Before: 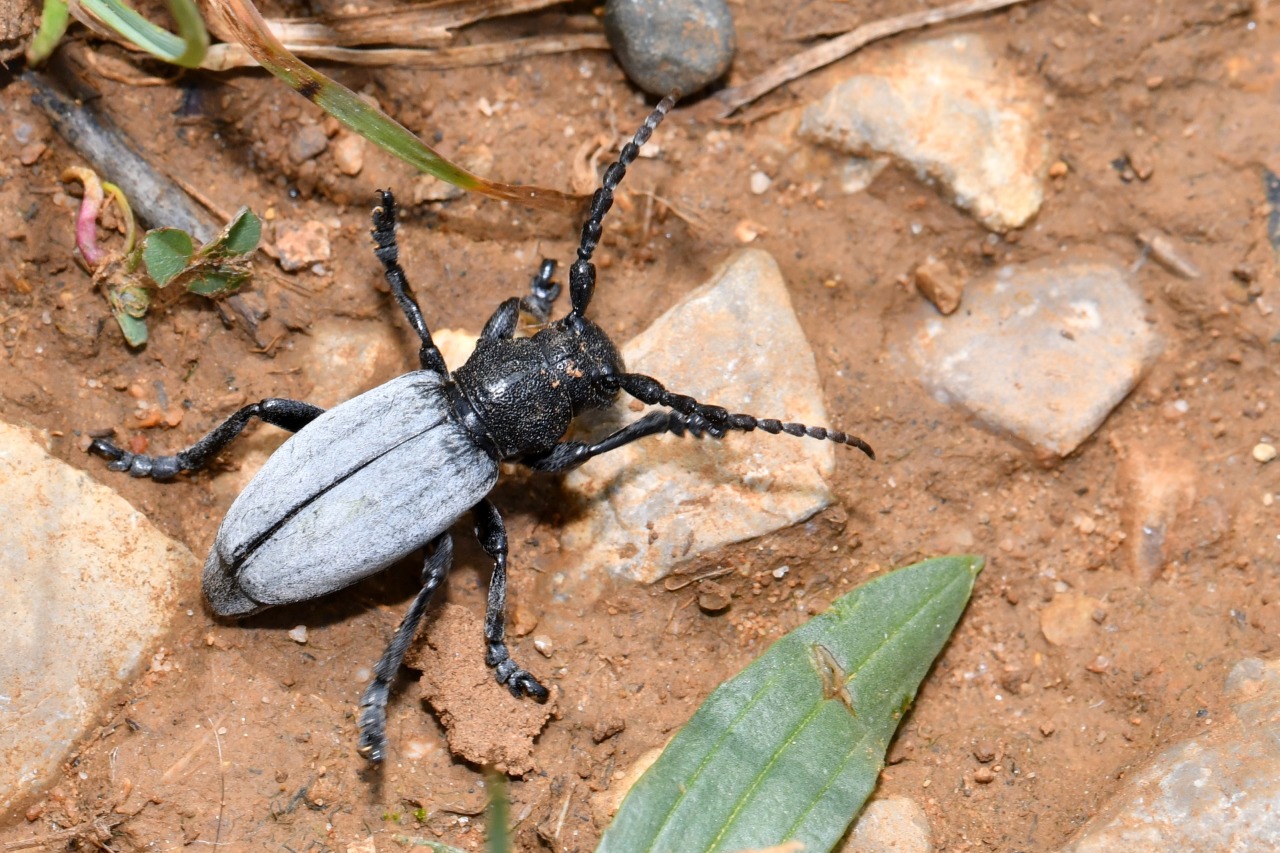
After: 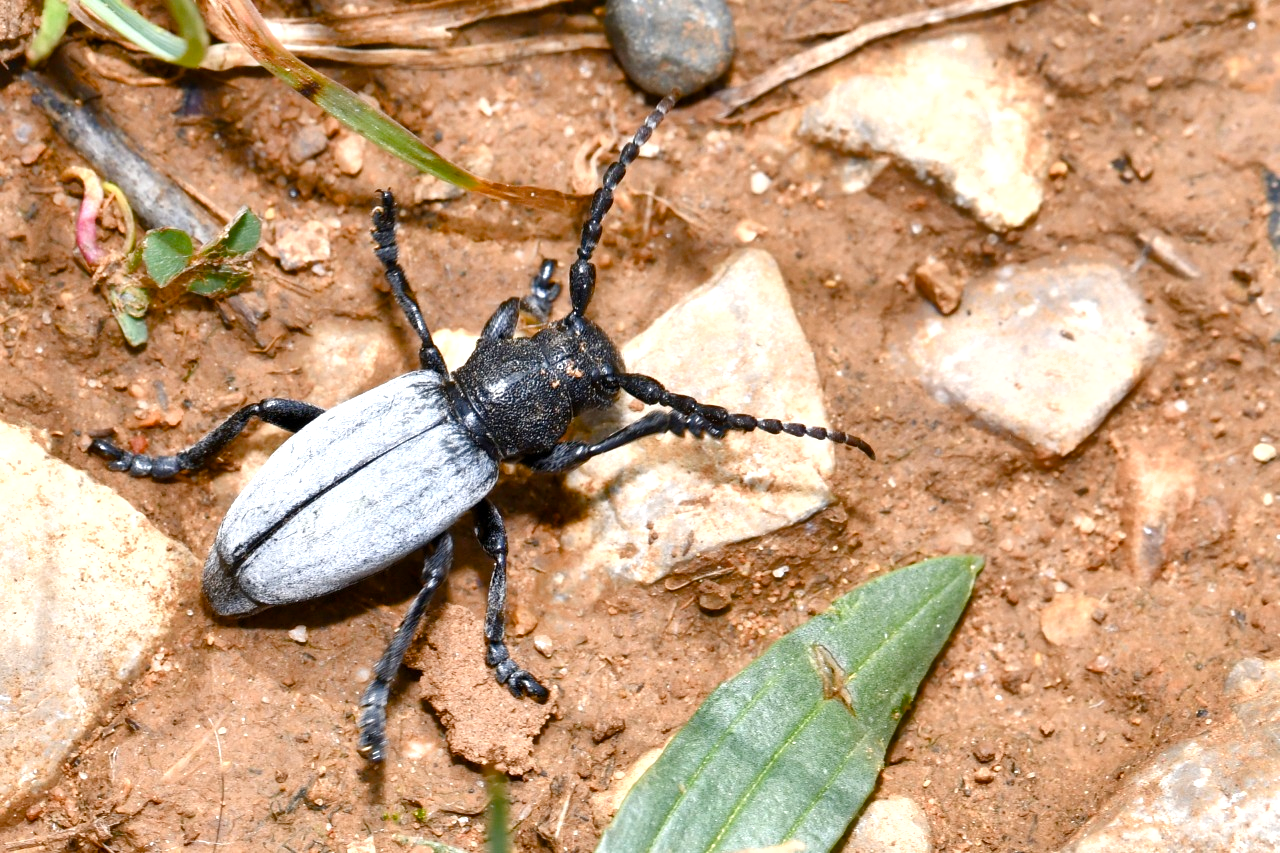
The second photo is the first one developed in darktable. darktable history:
shadows and highlights: shadows 22.31, highlights -48.45, soften with gaussian
color balance rgb: shadows fall-off 102.203%, linear chroma grading › global chroma 9.772%, perceptual saturation grading › global saturation 20%, perceptual saturation grading › highlights -50.124%, perceptual saturation grading › shadows 30.849%, mask middle-gray fulcrum 22.691%
exposure: exposure 0.563 EV, compensate highlight preservation false
